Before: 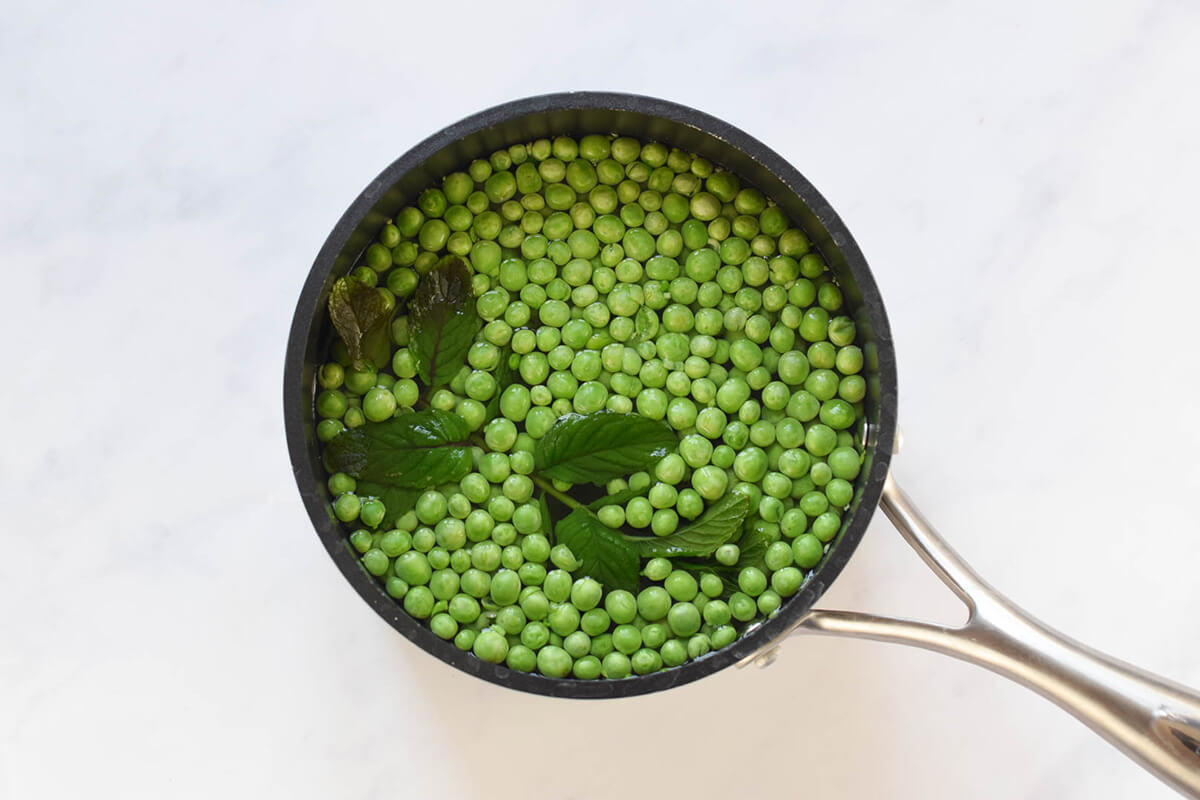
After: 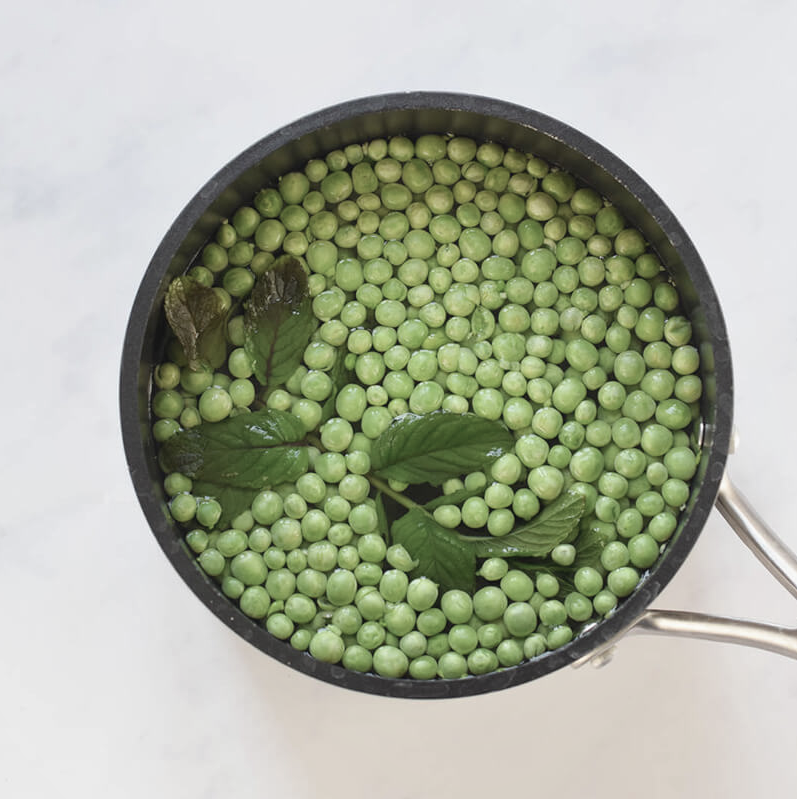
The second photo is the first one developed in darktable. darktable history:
contrast brightness saturation: contrast -0.061, saturation -0.417
tone equalizer: -7 EV 0.151 EV, -6 EV 0.57 EV, -5 EV 1.16 EV, -4 EV 1.37 EV, -3 EV 1.18 EV, -2 EV 0.6 EV, -1 EV 0.168 EV, smoothing diameter 24.84%, edges refinement/feathering 5.65, preserve details guided filter
crop and rotate: left 13.728%, right 19.785%
local contrast: mode bilateral grid, contrast 21, coarseness 50, detail 120%, midtone range 0.2
